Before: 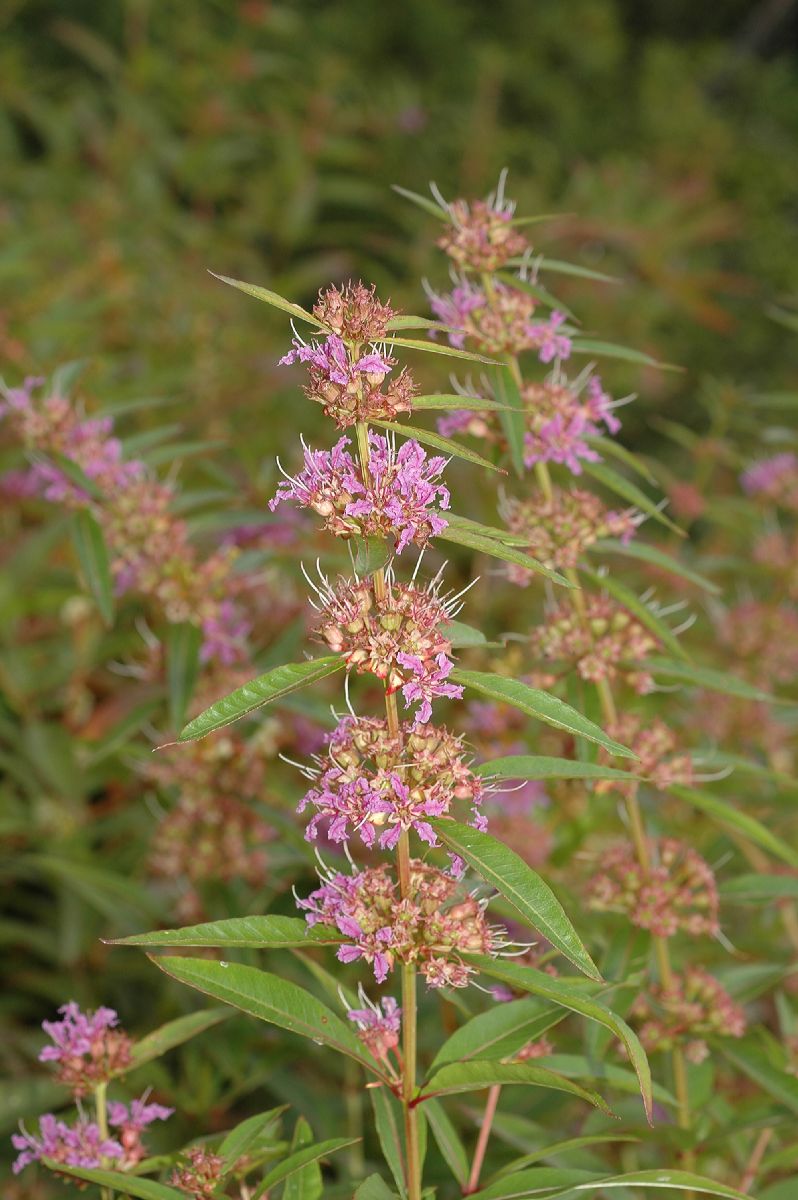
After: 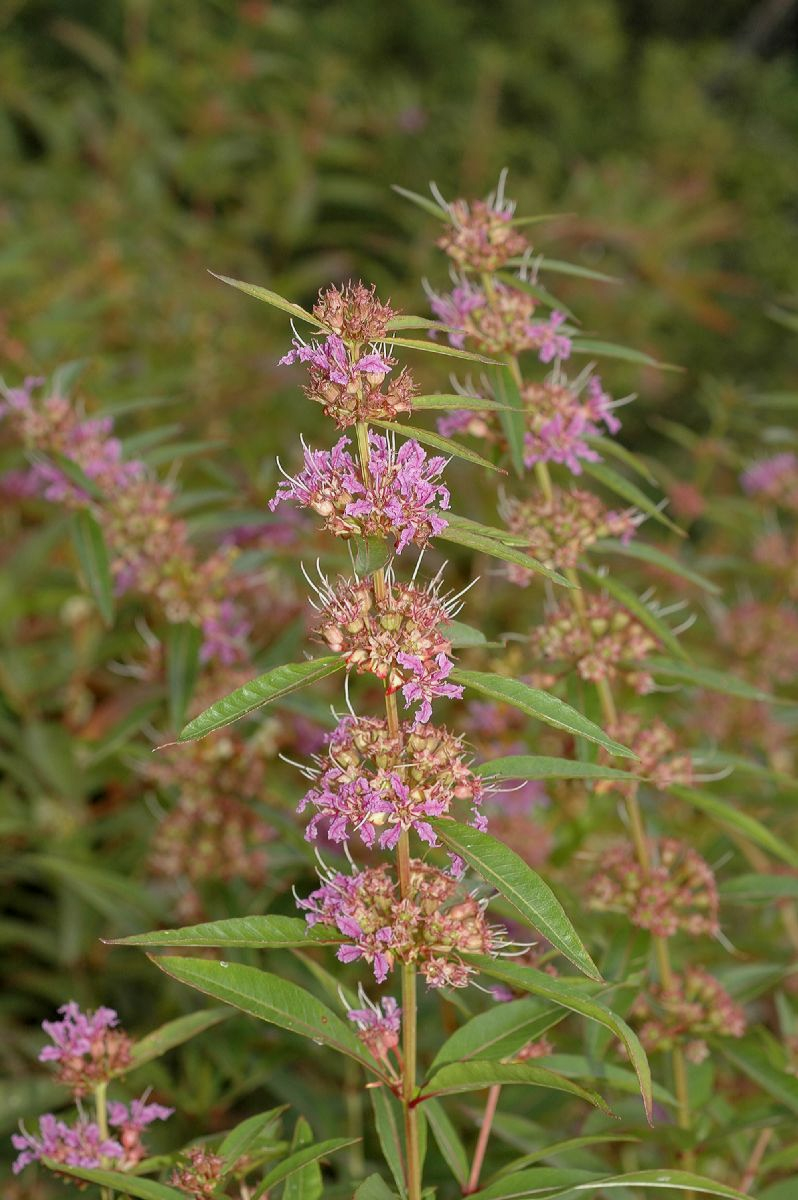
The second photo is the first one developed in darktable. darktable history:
local contrast: highlights 103%, shadows 97%, detail 120%, midtone range 0.2
shadows and highlights: shadows 37.33, highlights -26.96, soften with gaussian
exposure: black level correction 0.002, exposure -0.202 EV, compensate highlight preservation false
